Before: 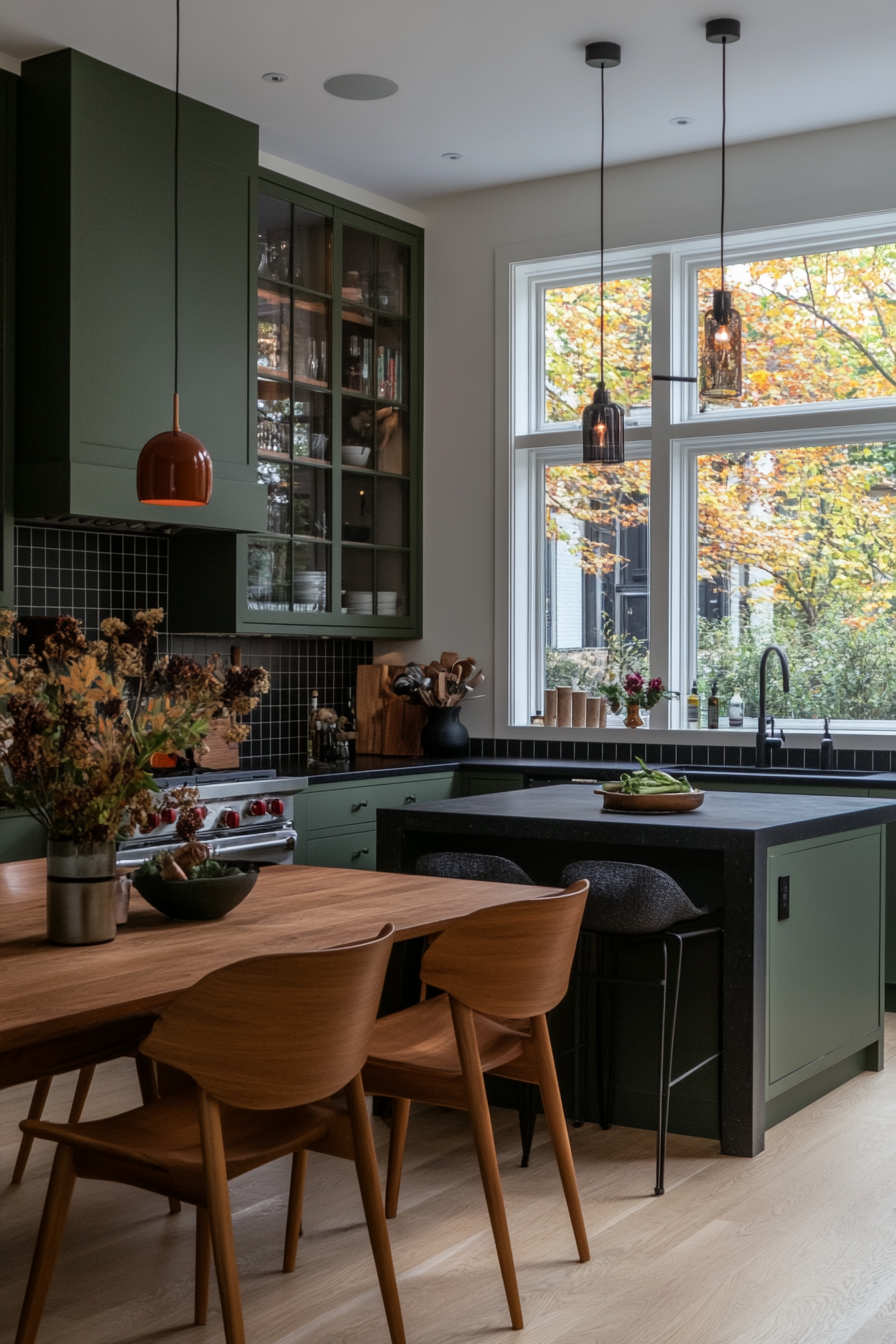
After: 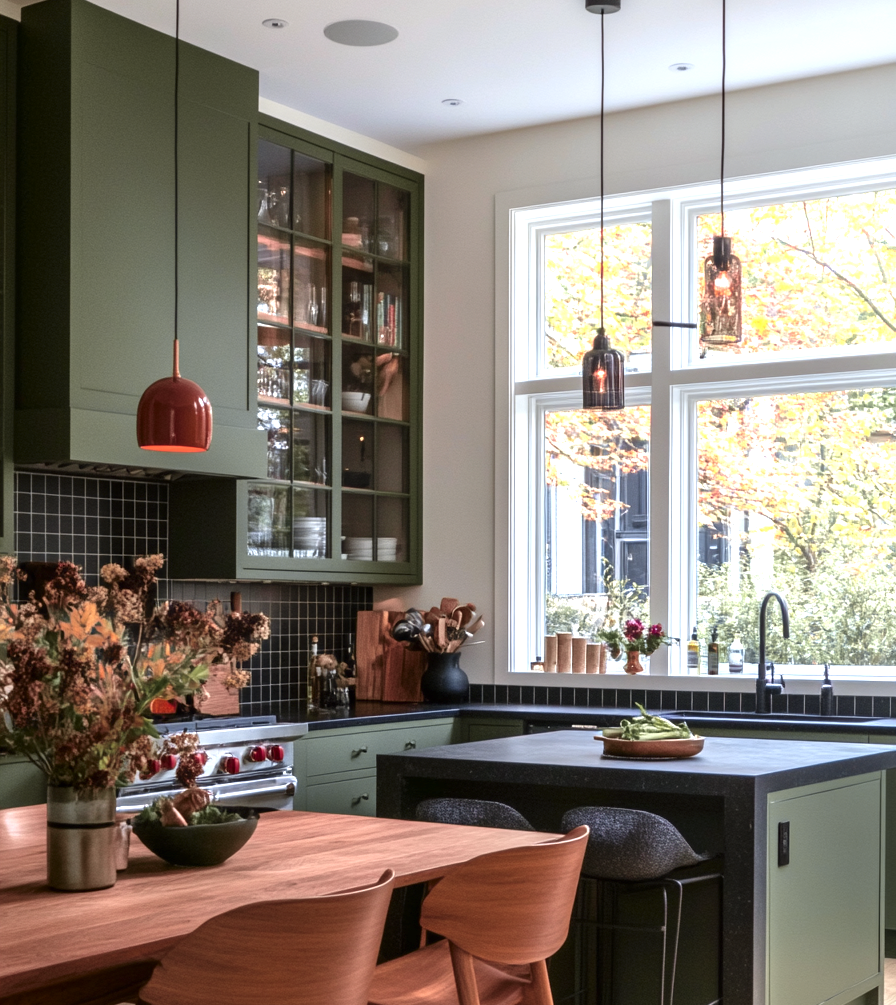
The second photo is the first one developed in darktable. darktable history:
exposure: black level correction 0, exposure 1.2 EV, compensate exposure bias true, compensate highlight preservation false
crop: top 4.045%, bottom 21.135%
tone curve: curves: ch1 [(0, 0) (0.214, 0.291) (0.372, 0.44) (0.463, 0.476) (0.498, 0.502) (0.521, 0.531) (1, 1)]; ch2 [(0, 0) (0.456, 0.447) (0.5, 0.5) (0.547, 0.557) (0.592, 0.57) (0.631, 0.602) (1, 1)], color space Lab, independent channels, preserve colors none
